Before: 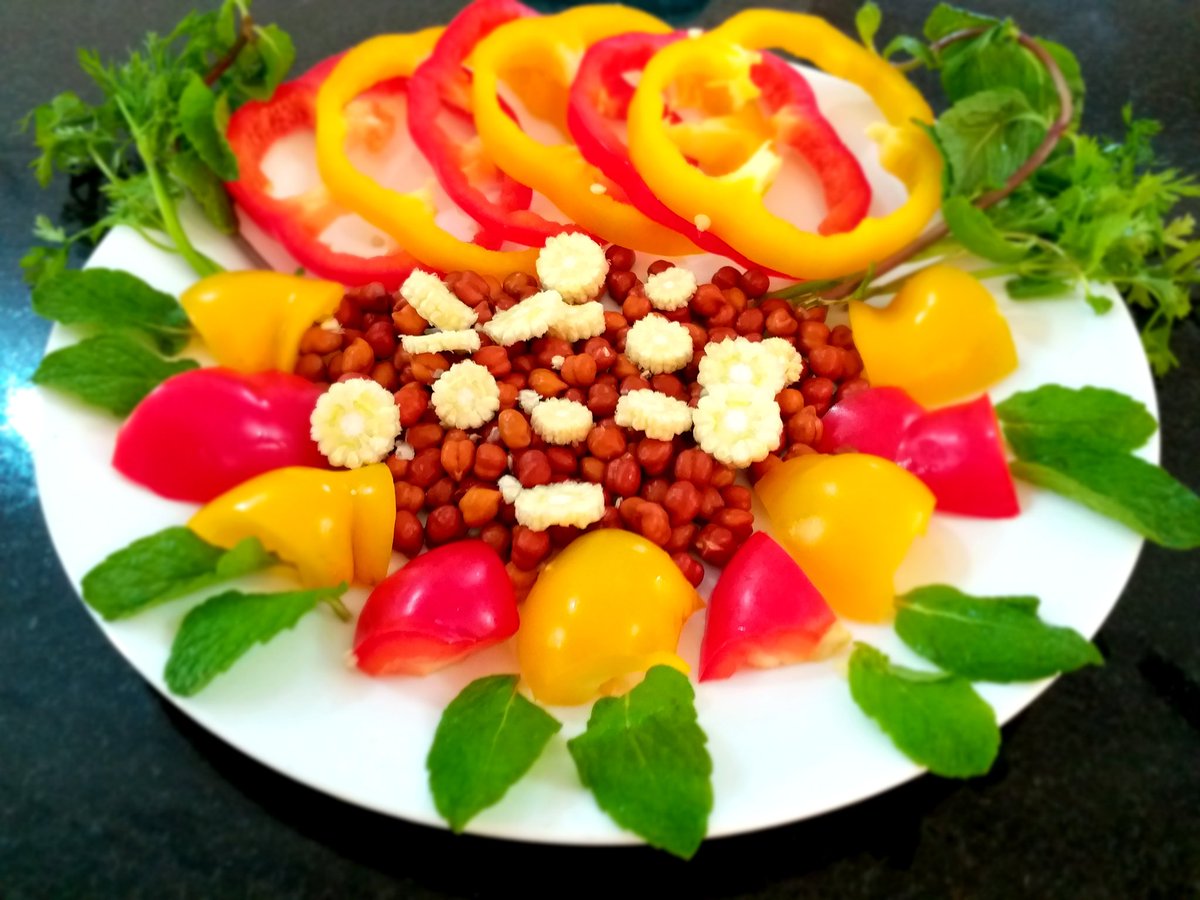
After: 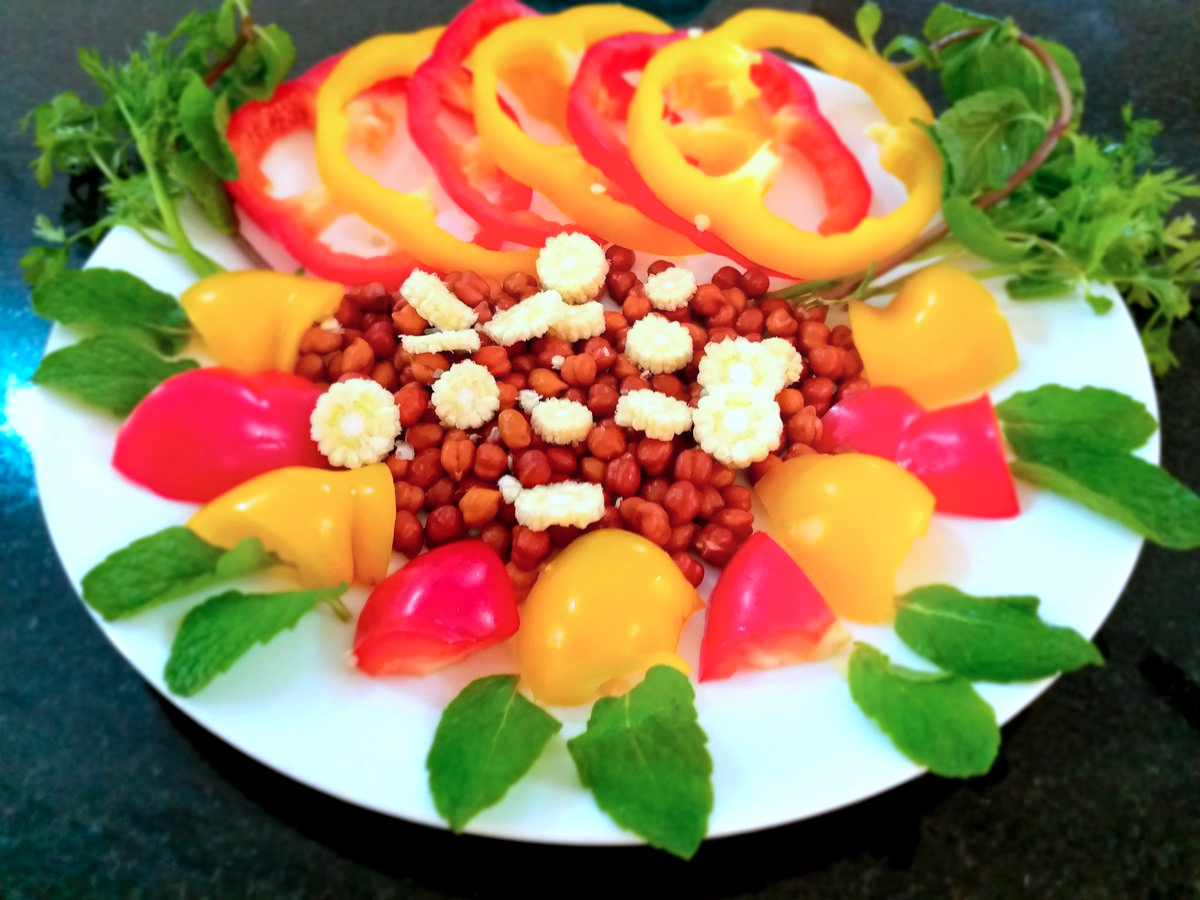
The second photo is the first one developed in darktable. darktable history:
haze removal: compatibility mode true
shadows and highlights: highlights 71.5, soften with gaussian
color correction: highlights a* -2.24, highlights b* -18.26
